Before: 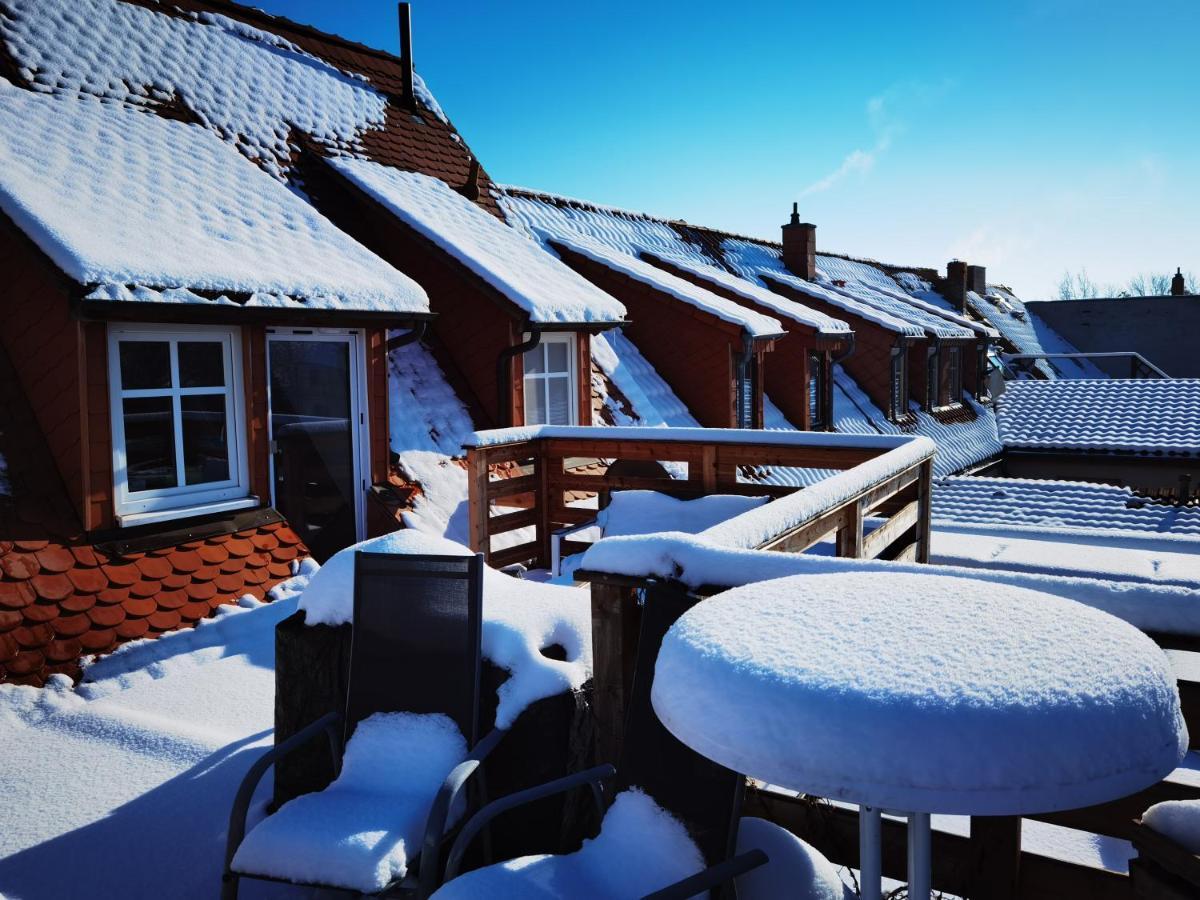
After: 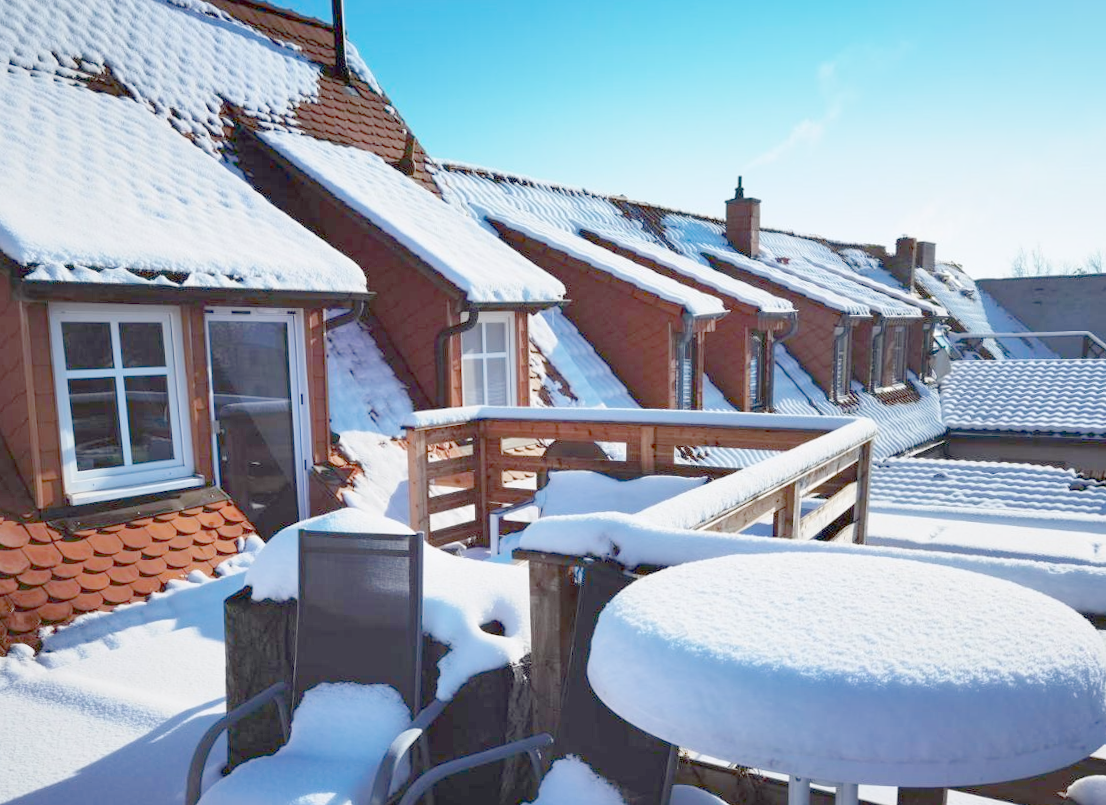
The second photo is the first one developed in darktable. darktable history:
rotate and perspective: rotation 0.074°, lens shift (vertical) 0.096, lens shift (horizontal) -0.041, crop left 0.043, crop right 0.952, crop top 0.024, crop bottom 0.979
crop: left 1.964%, top 3.251%, right 1.122%, bottom 4.933%
